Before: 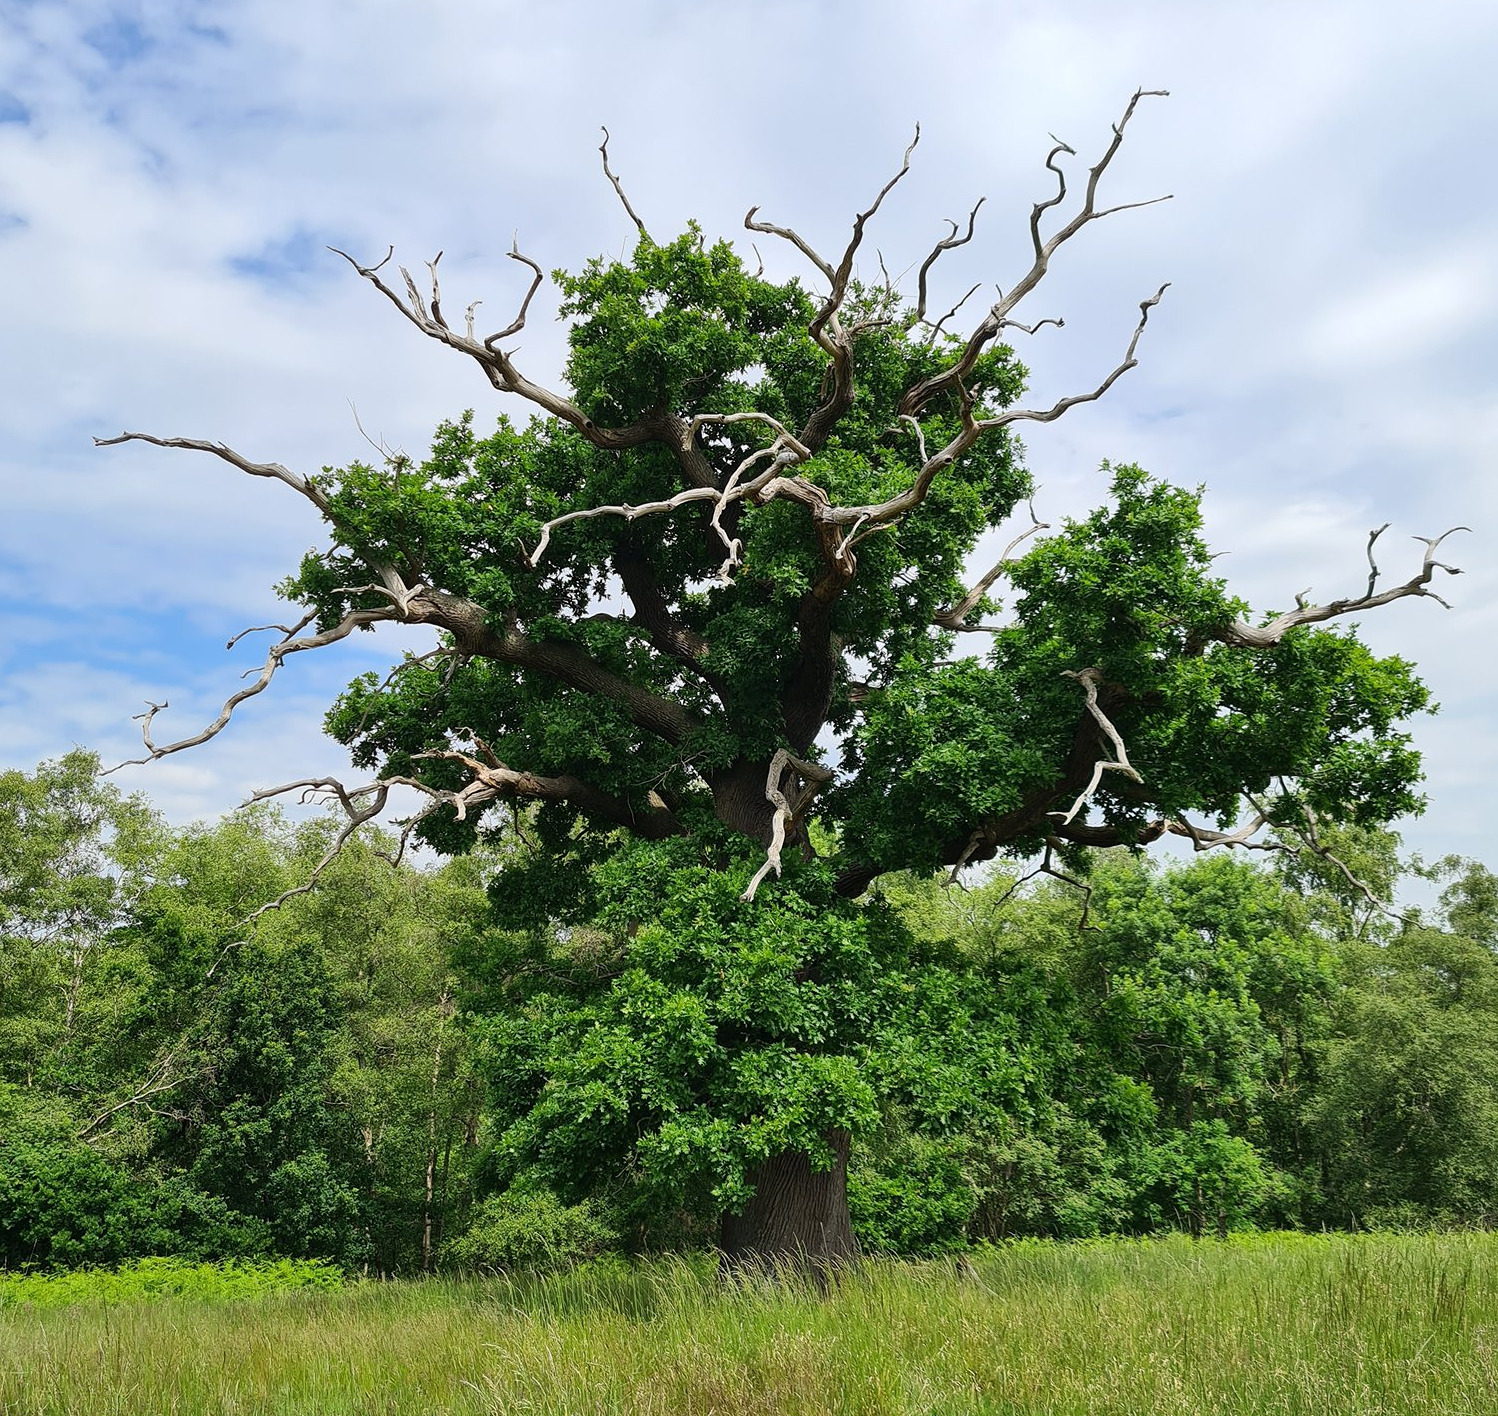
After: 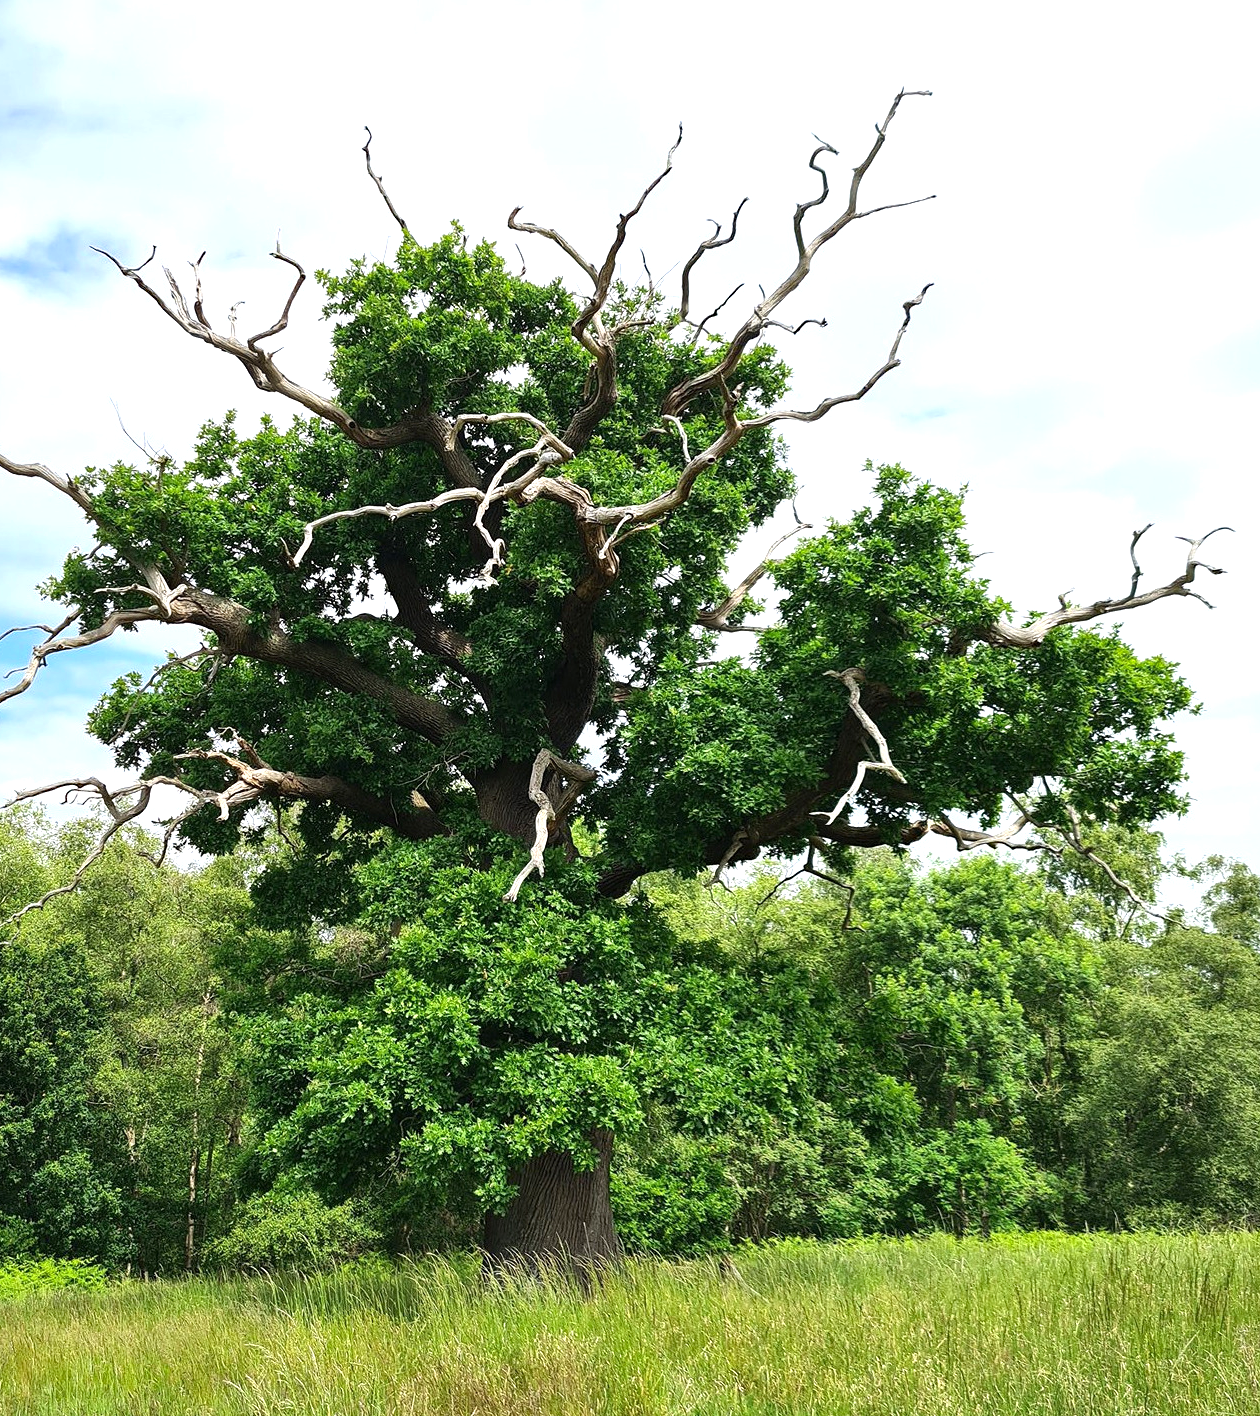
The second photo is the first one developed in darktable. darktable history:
crop: left 15.845%
haze removal: adaptive false
tone equalizer: -8 EV -0.768 EV, -7 EV -0.716 EV, -6 EV -0.58 EV, -5 EV -0.391 EV, -3 EV 0.398 EV, -2 EV 0.6 EV, -1 EV 0.677 EV, +0 EV 0.747 EV, smoothing diameter 24.79%, edges refinement/feathering 7.49, preserve details guided filter
